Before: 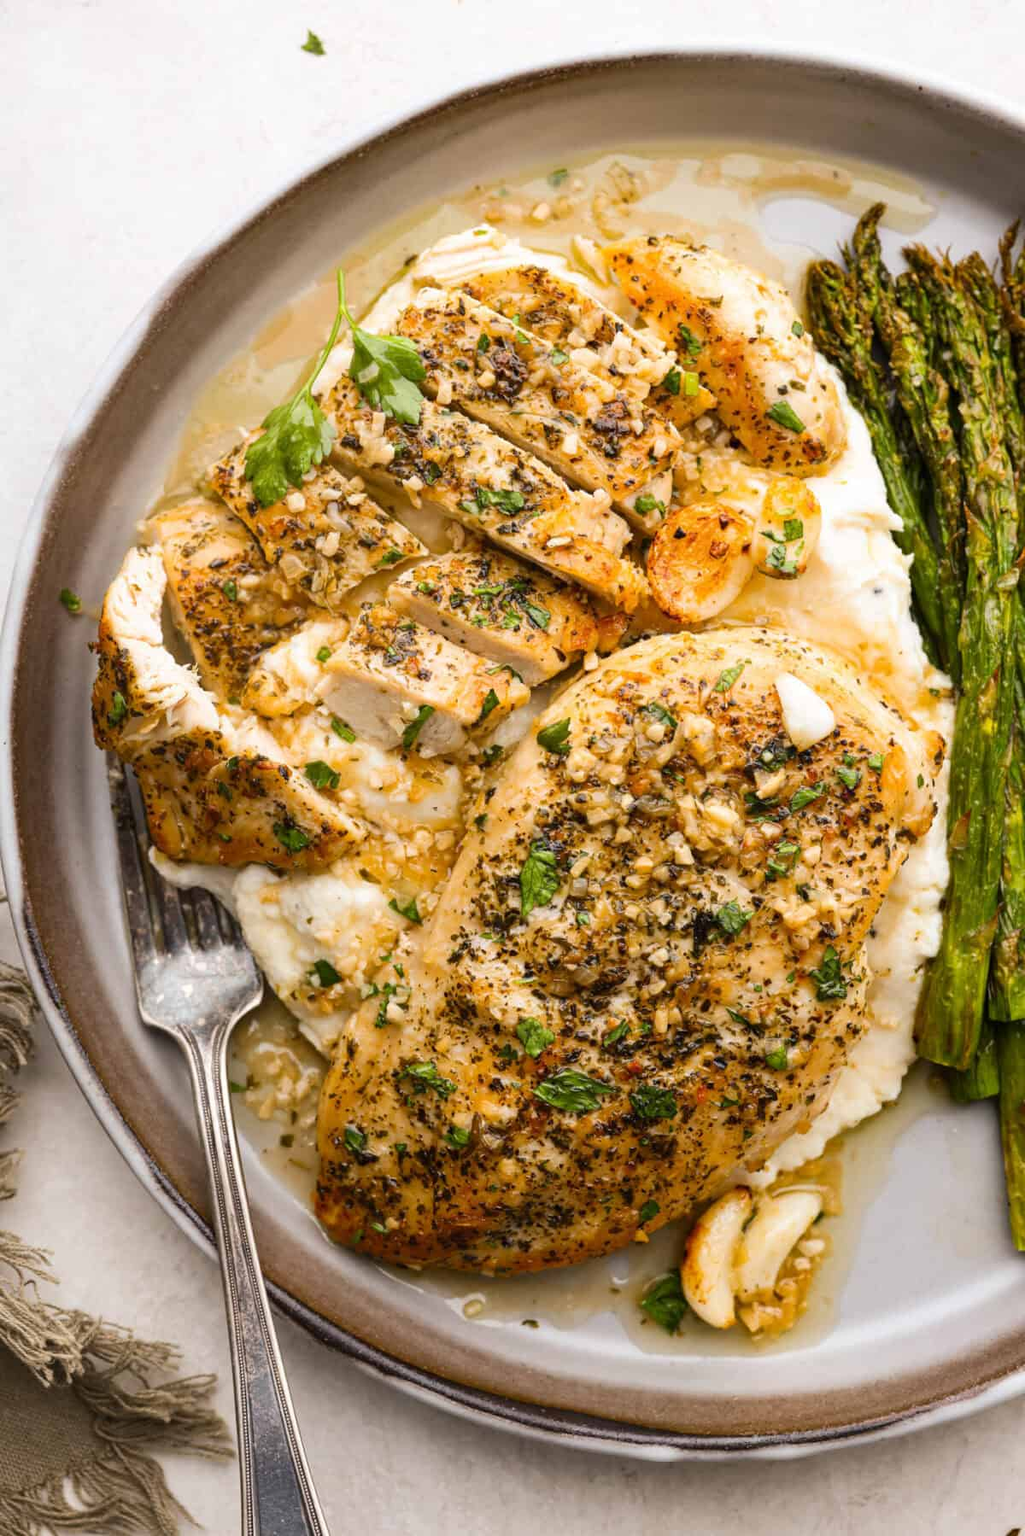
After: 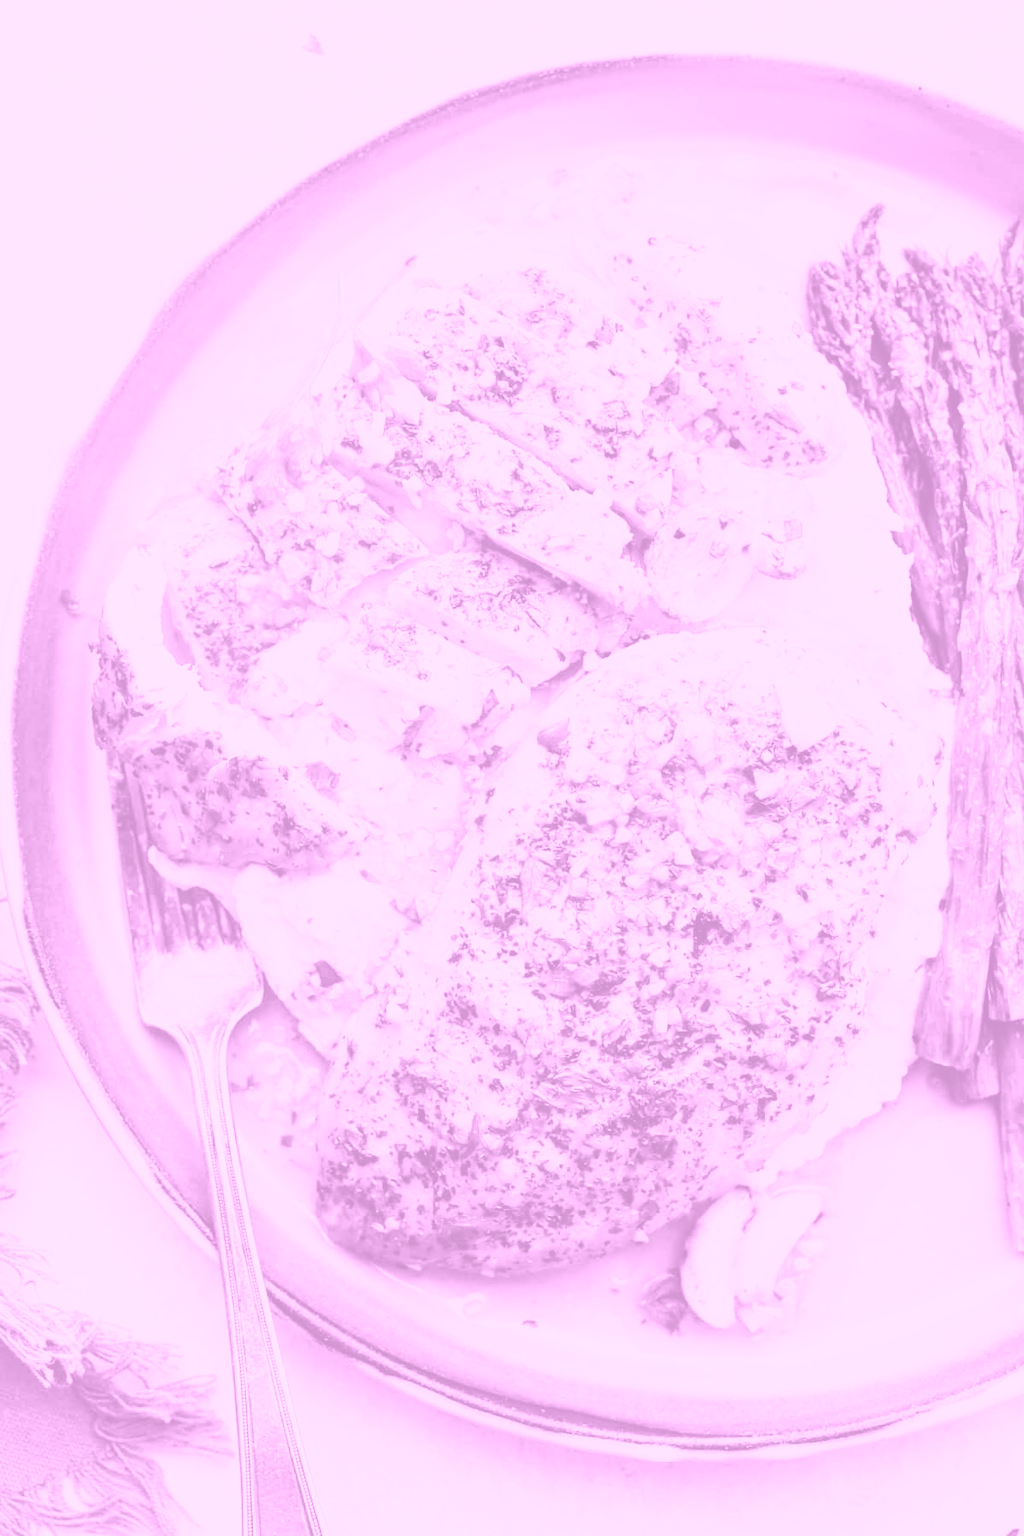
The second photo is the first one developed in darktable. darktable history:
base curve: curves: ch0 [(0, 0.003) (0.001, 0.002) (0.006, 0.004) (0.02, 0.022) (0.048, 0.086) (0.094, 0.234) (0.162, 0.431) (0.258, 0.629) (0.385, 0.8) (0.548, 0.918) (0.751, 0.988) (1, 1)], preserve colors none
colorize: hue 331.2°, saturation 75%, source mix 30.28%, lightness 70.52%, version 1
